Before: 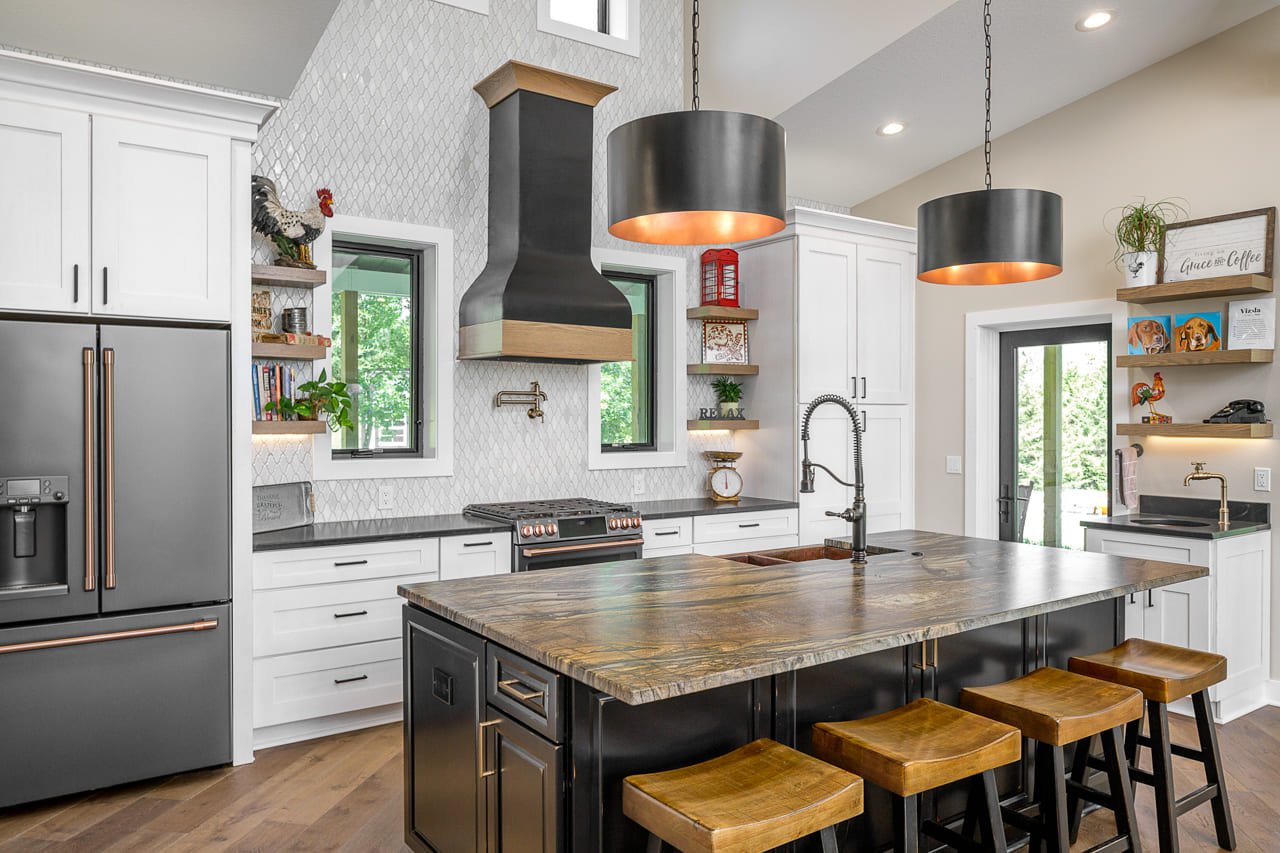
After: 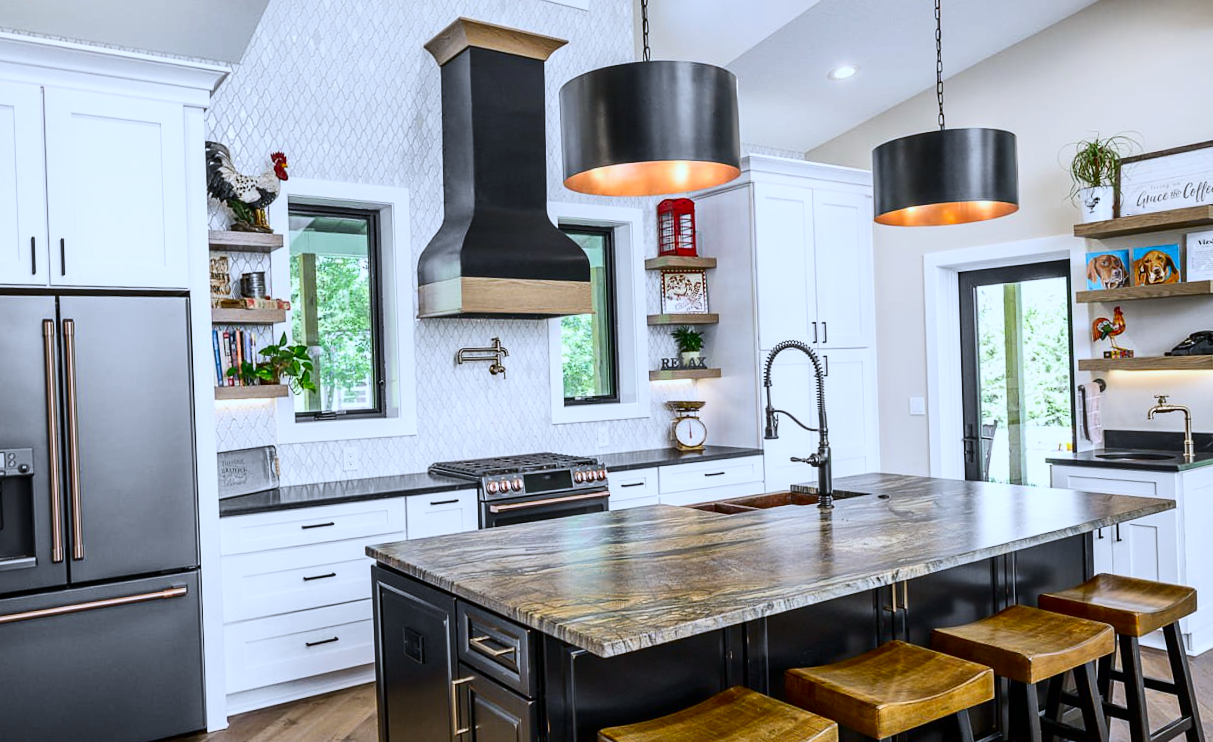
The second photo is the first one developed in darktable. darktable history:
white balance: red 0.926, green 1.003, blue 1.133
crop: left 1.964%, top 3.251%, right 1.122%, bottom 4.933%
rotate and perspective: rotation -2°, crop left 0.022, crop right 0.978, crop top 0.049, crop bottom 0.951
contrast brightness saturation: contrast 0.28
vibrance: vibrance 100%
